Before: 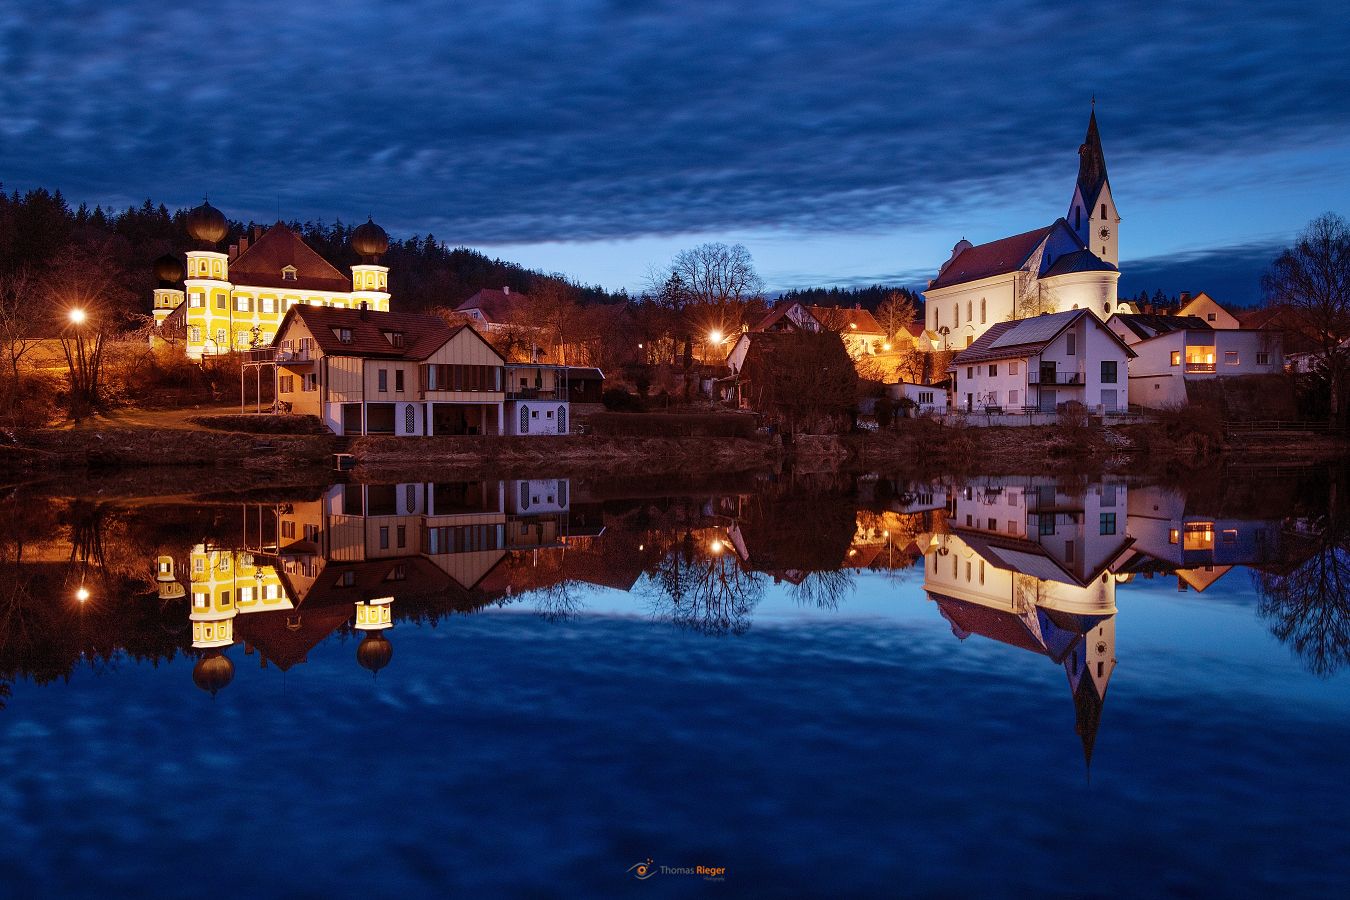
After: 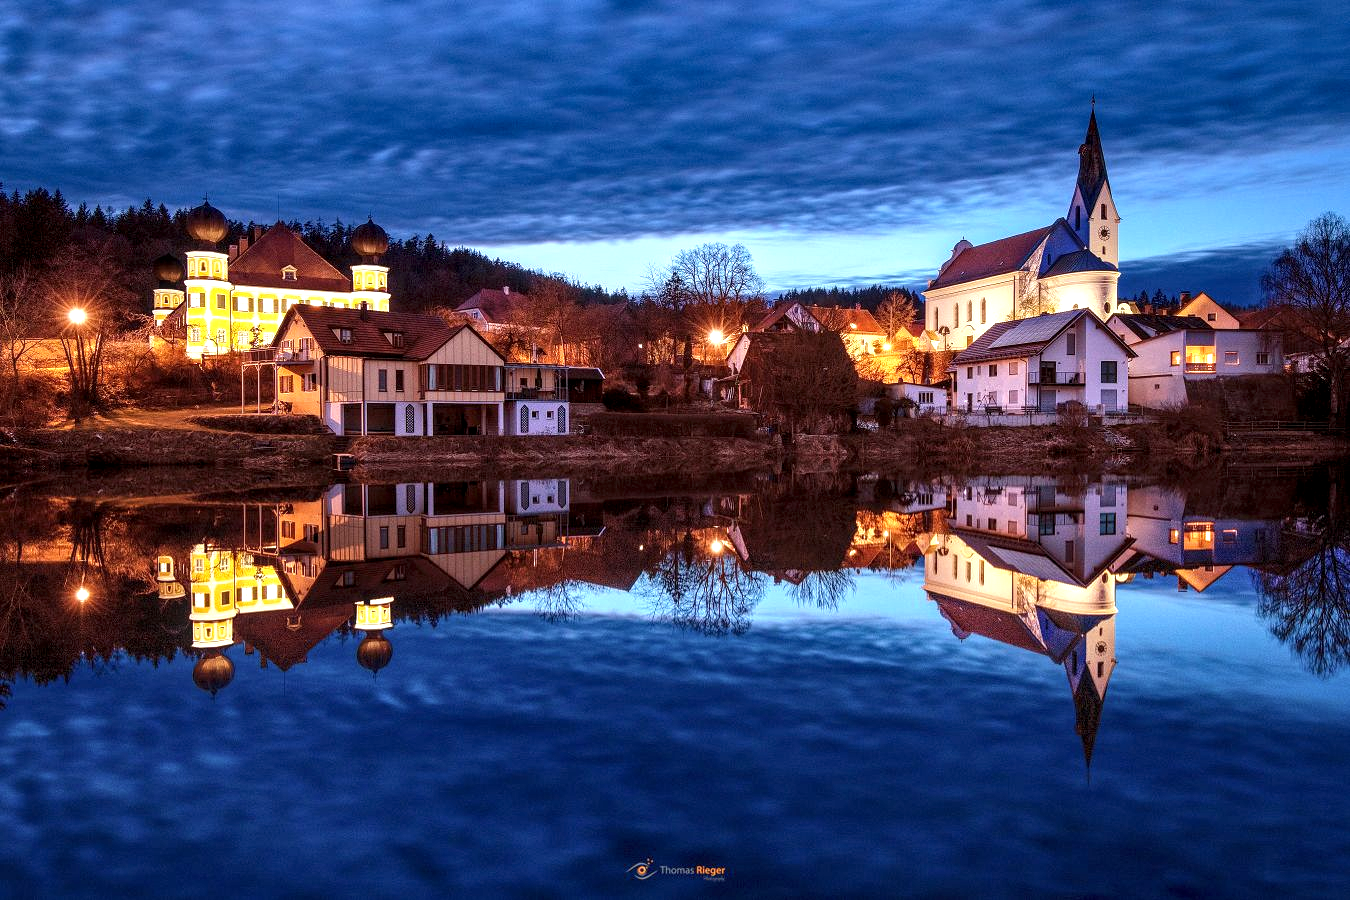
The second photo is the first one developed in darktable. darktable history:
local contrast: highlights 59%, detail 145%
exposure: black level correction 0, exposure 0.7 EV, compensate exposure bias true, compensate highlight preservation false
